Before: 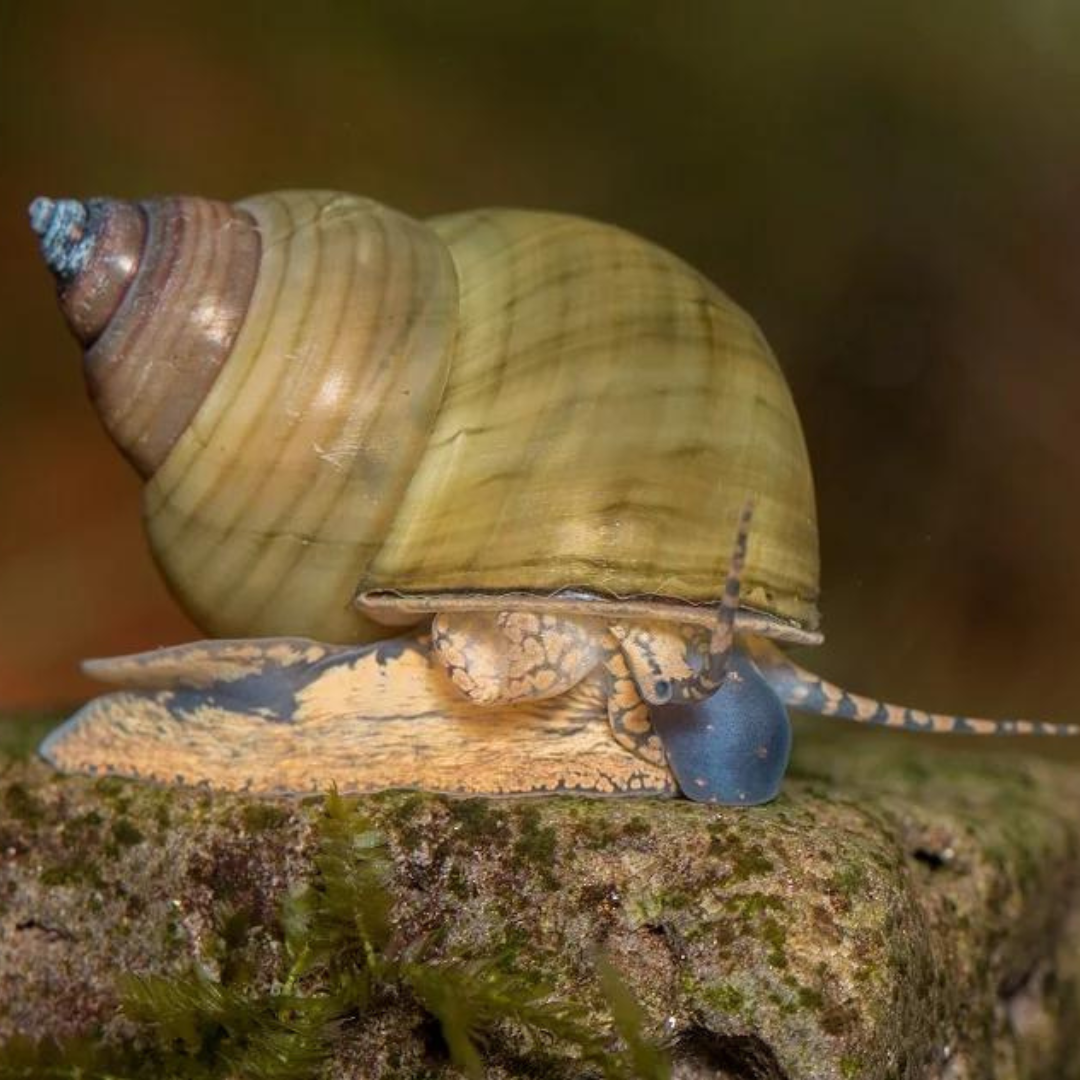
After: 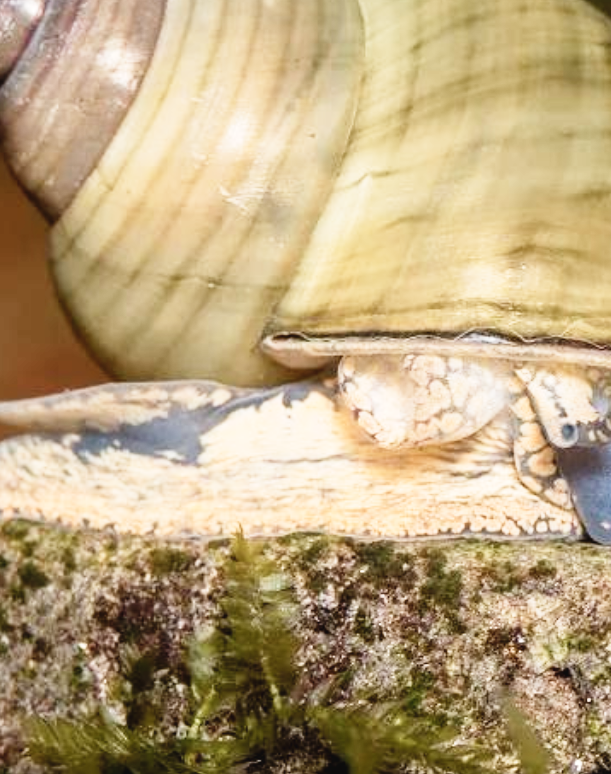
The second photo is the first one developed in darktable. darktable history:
exposure: exposure 0.607 EV, compensate highlight preservation false
crop: left 8.777%, top 23.803%, right 34.647%, bottom 4.458%
tone curve: curves: ch0 [(0.003, 0.032) (0.037, 0.037) (0.142, 0.117) (0.279, 0.311) (0.405, 0.49) (0.526, 0.651) (0.722, 0.857) (0.875, 0.946) (1, 0.98)]; ch1 [(0, 0) (0.305, 0.325) (0.453, 0.437) (0.482, 0.474) (0.501, 0.498) (0.515, 0.523) (0.559, 0.591) (0.6, 0.643) (0.656, 0.707) (1, 1)]; ch2 [(0, 0) (0.323, 0.277) (0.424, 0.396) (0.479, 0.484) (0.499, 0.502) (0.515, 0.537) (0.573, 0.602) (0.653, 0.675) (0.75, 0.756) (1, 1)], preserve colors none
color balance rgb: perceptual saturation grading › global saturation 0.681%, global vibrance 18.514%
contrast brightness saturation: contrast 0.098, saturation -0.355
